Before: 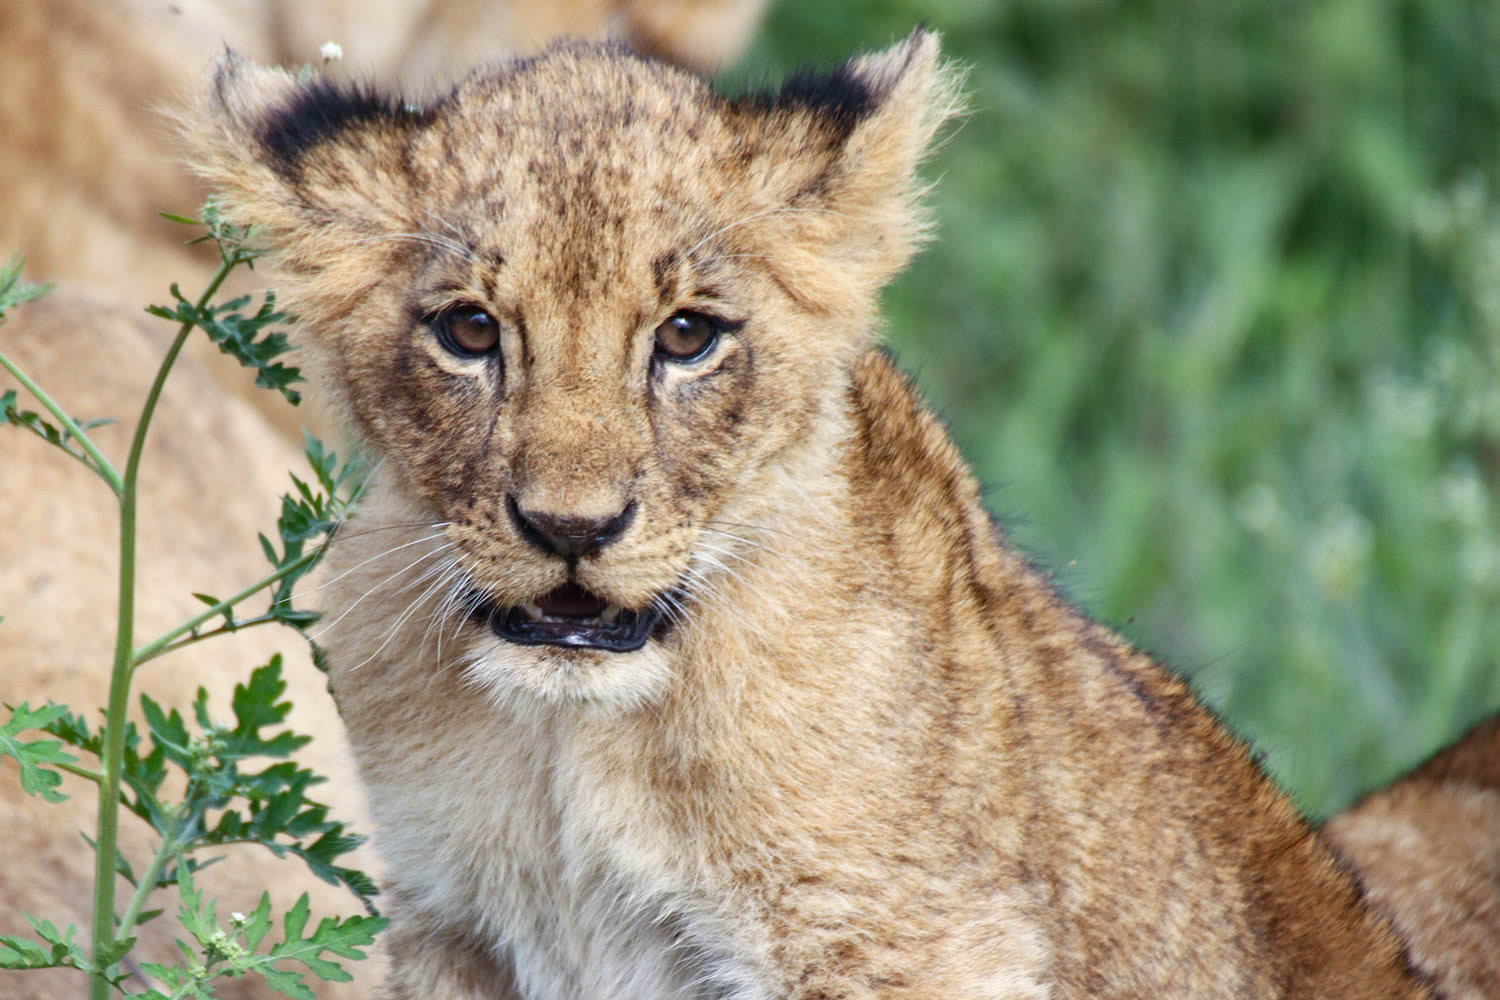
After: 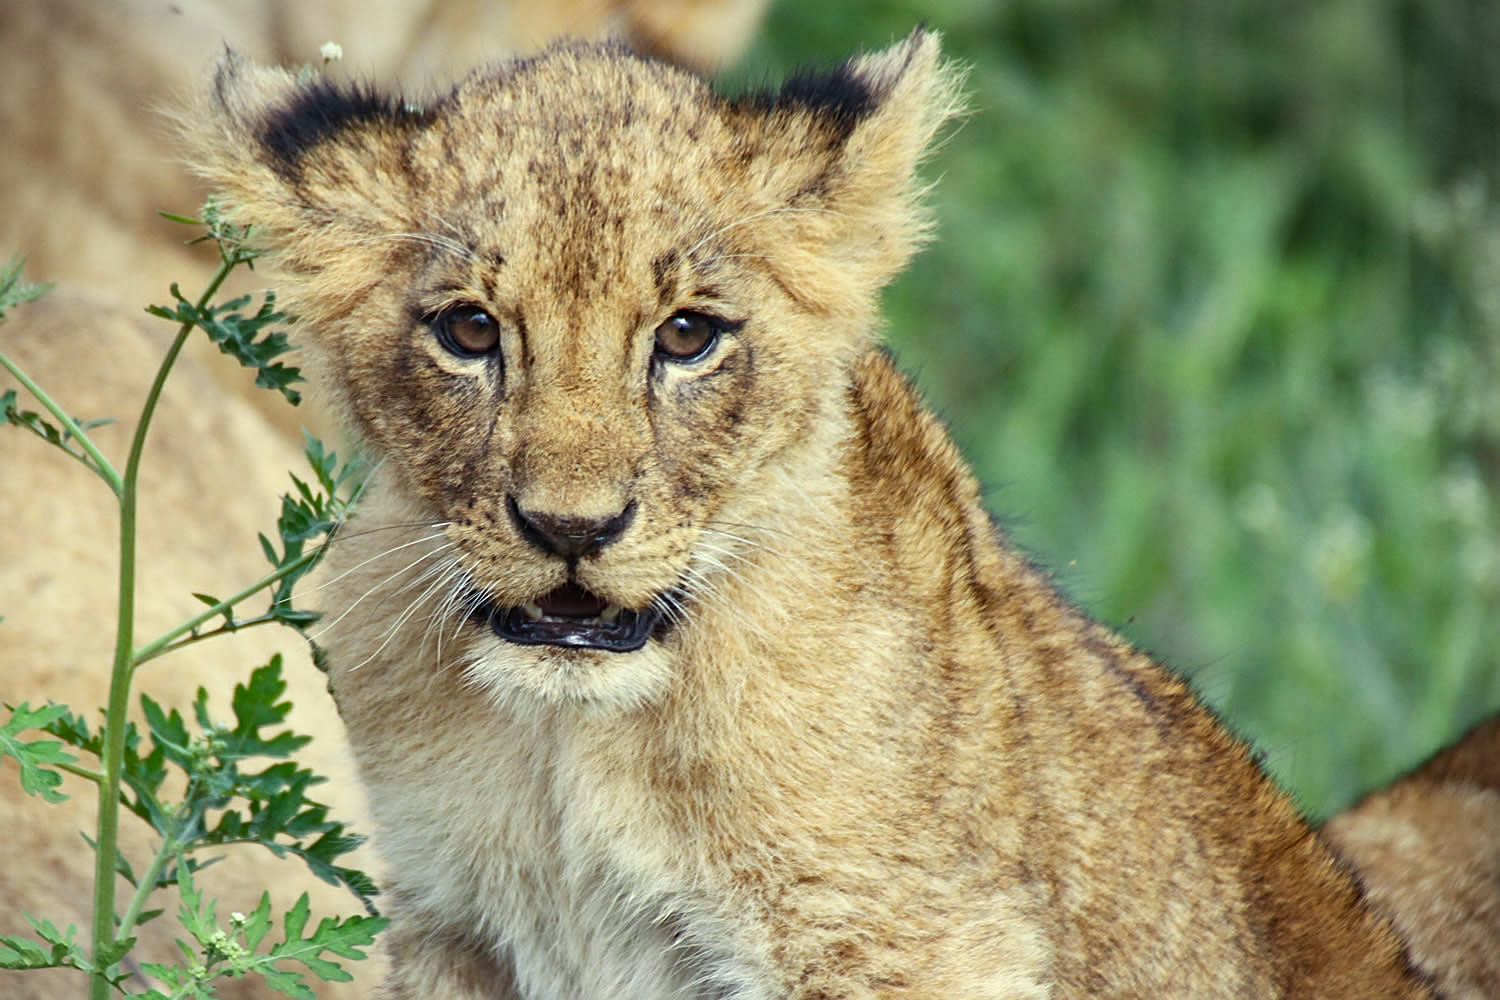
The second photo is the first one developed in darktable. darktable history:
color correction: highlights a* -5.63, highlights b* 11.02
vignetting: fall-off start 92.69%, center (-0.026, 0.4)
sharpen: on, module defaults
